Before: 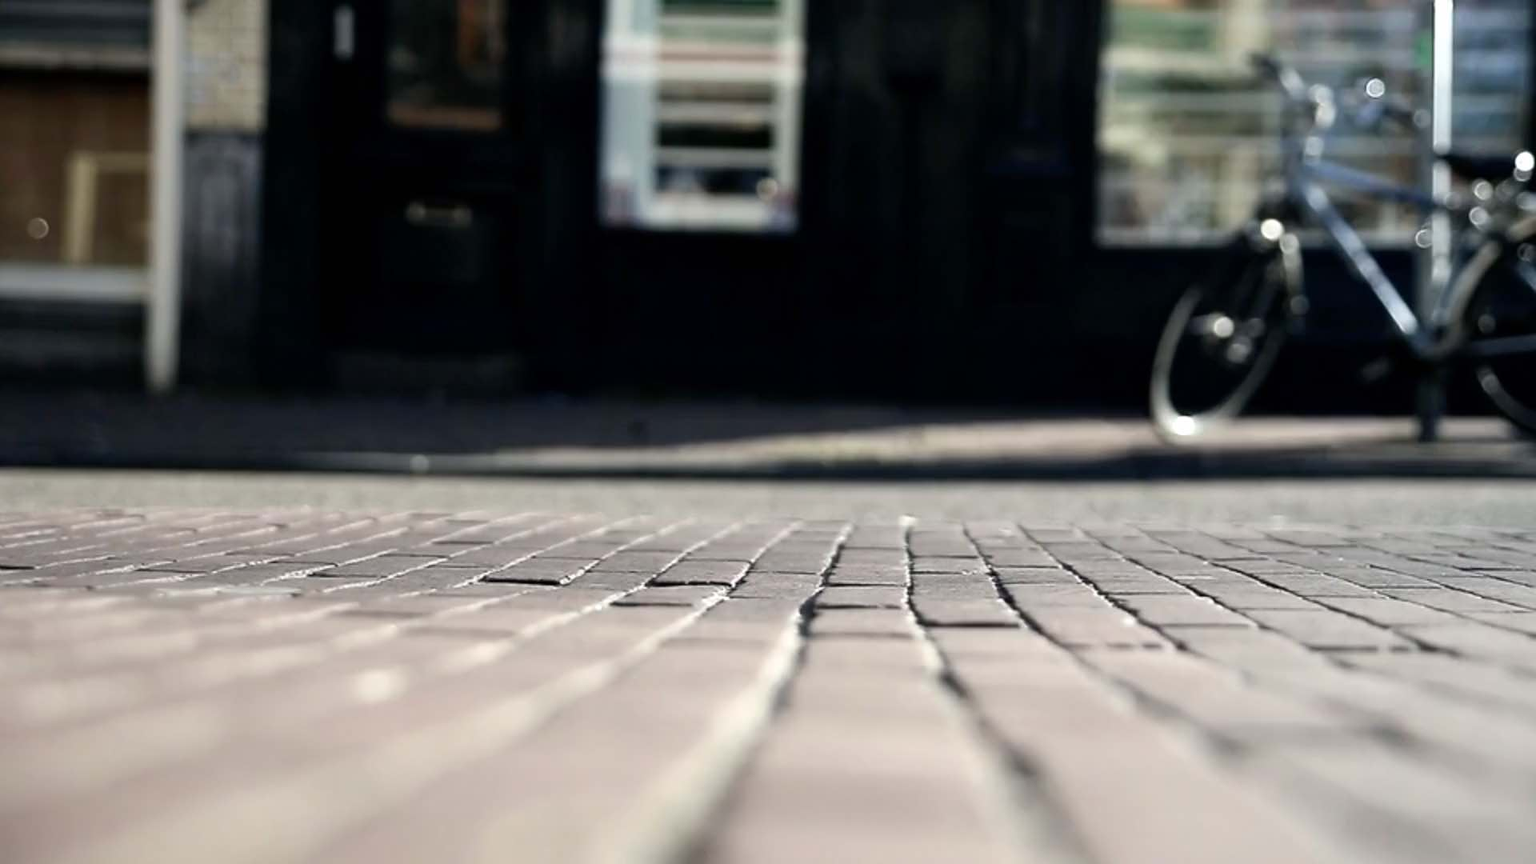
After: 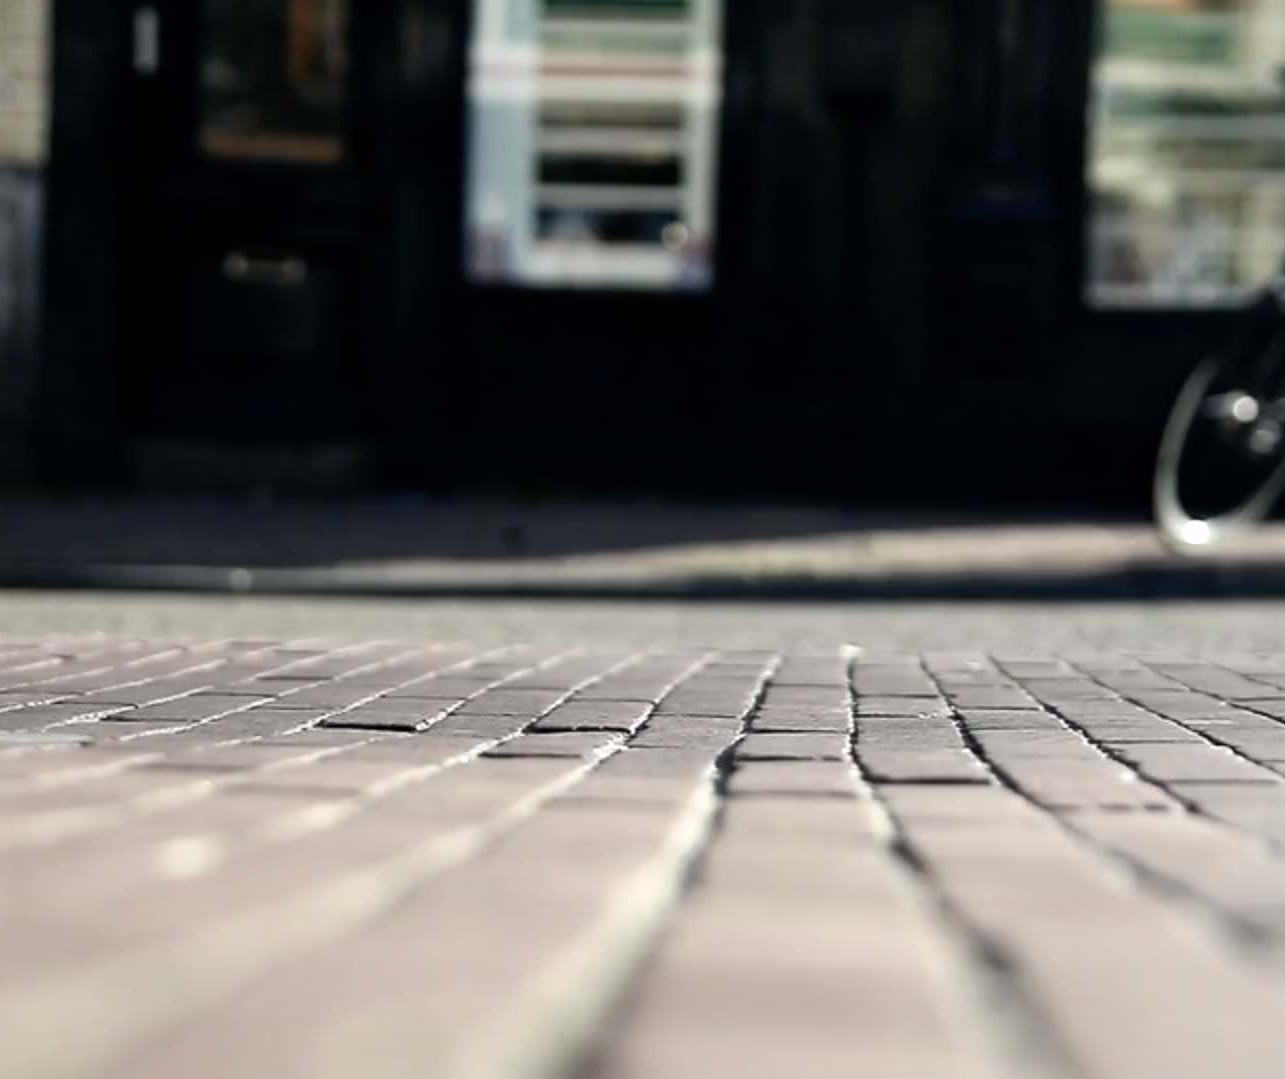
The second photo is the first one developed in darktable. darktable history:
crop and rotate: left 14.843%, right 18.229%
